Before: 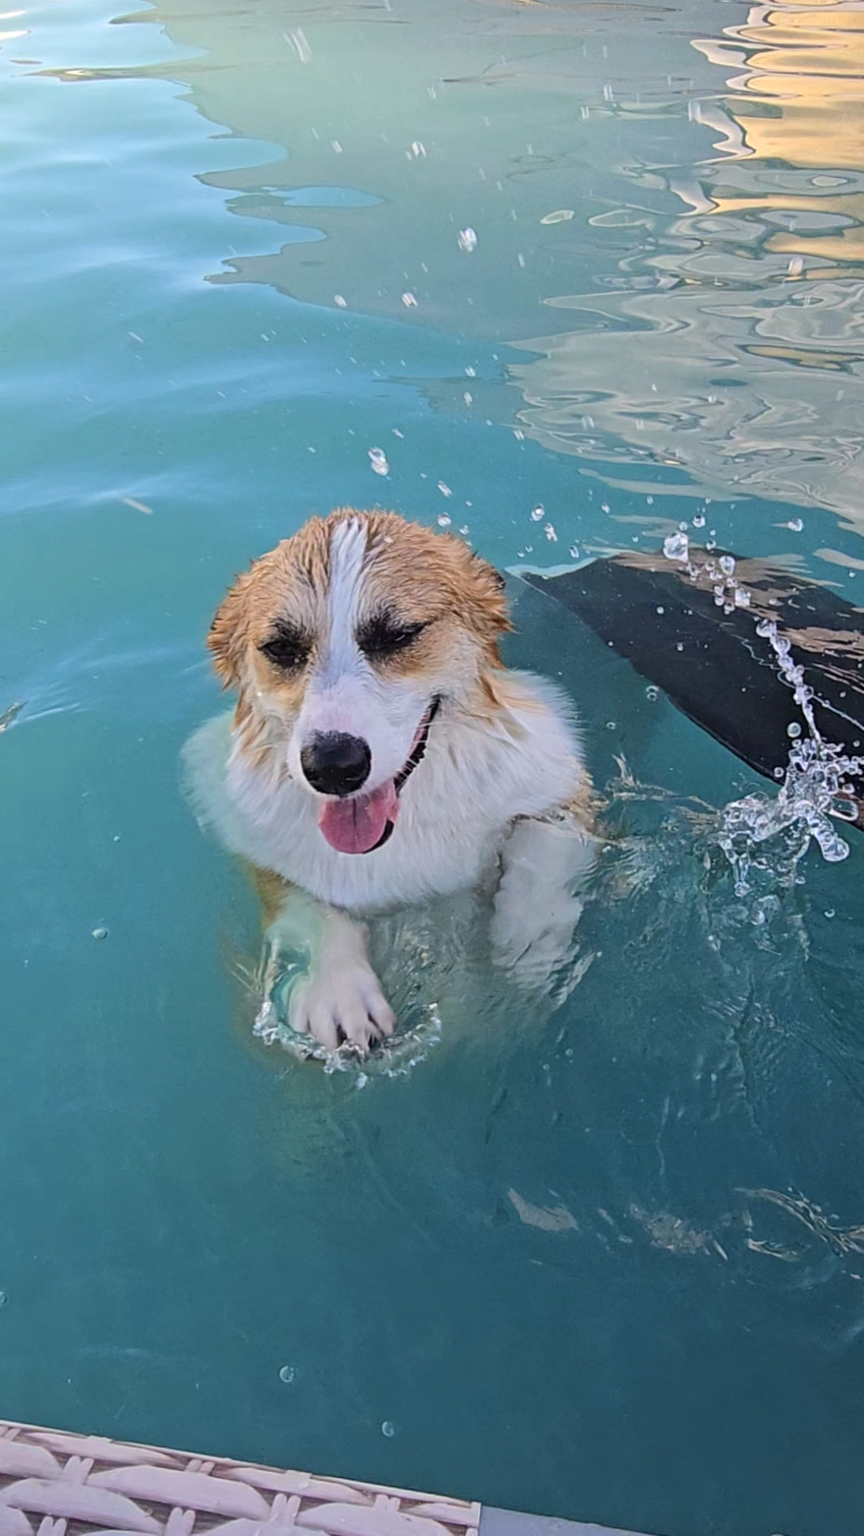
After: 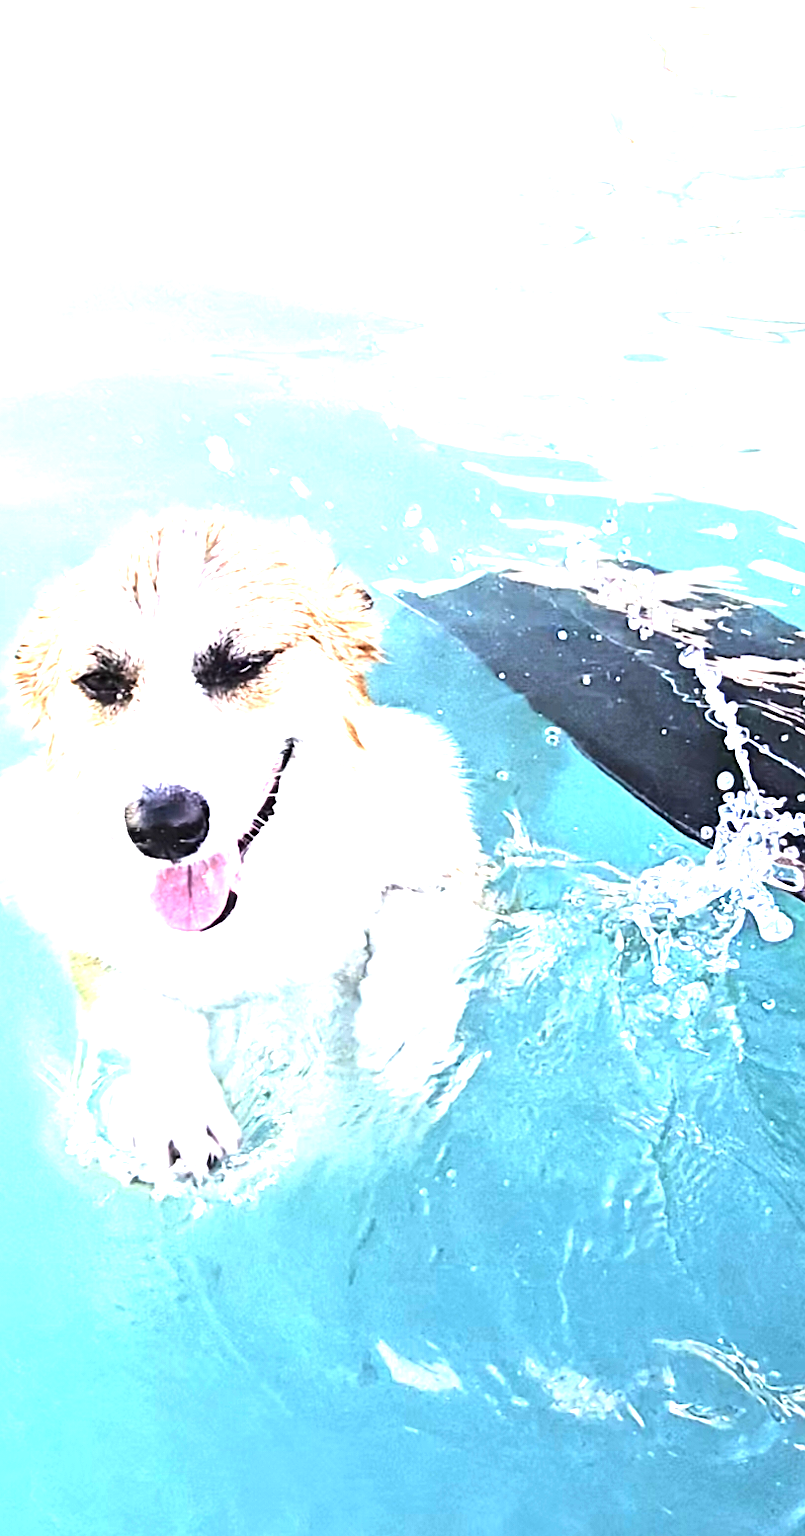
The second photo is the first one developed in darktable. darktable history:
tone equalizer: -8 EV -1.08 EV, -7 EV -1.01 EV, -6 EV -0.867 EV, -5 EV -0.578 EV, -3 EV 0.578 EV, -2 EV 0.867 EV, -1 EV 1.01 EV, +0 EV 1.08 EV, edges refinement/feathering 500, mask exposure compensation -1.57 EV, preserve details no
exposure: exposure 2.003 EV, compensate highlight preservation false
crop: left 23.095%, top 5.827%, bottom 11.854%
